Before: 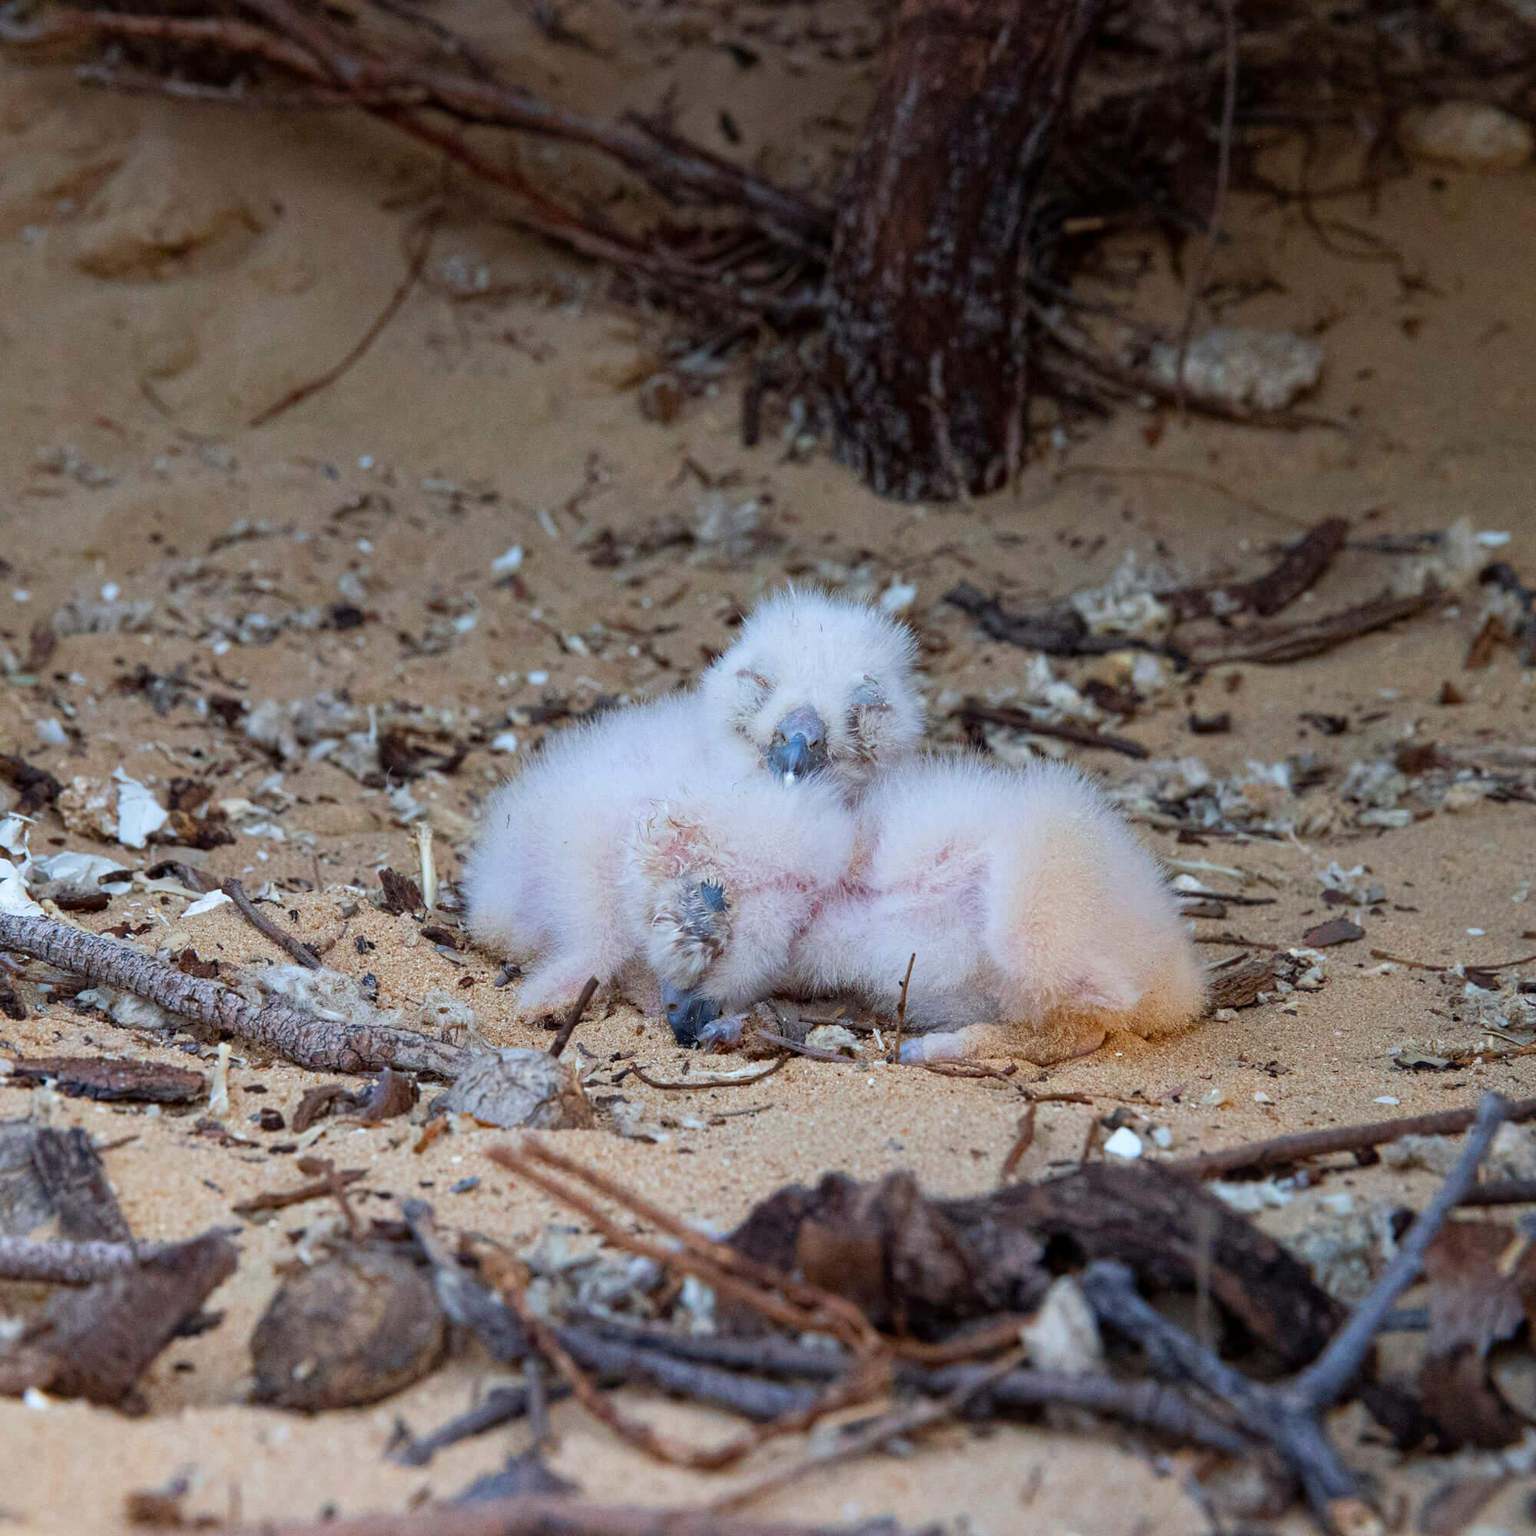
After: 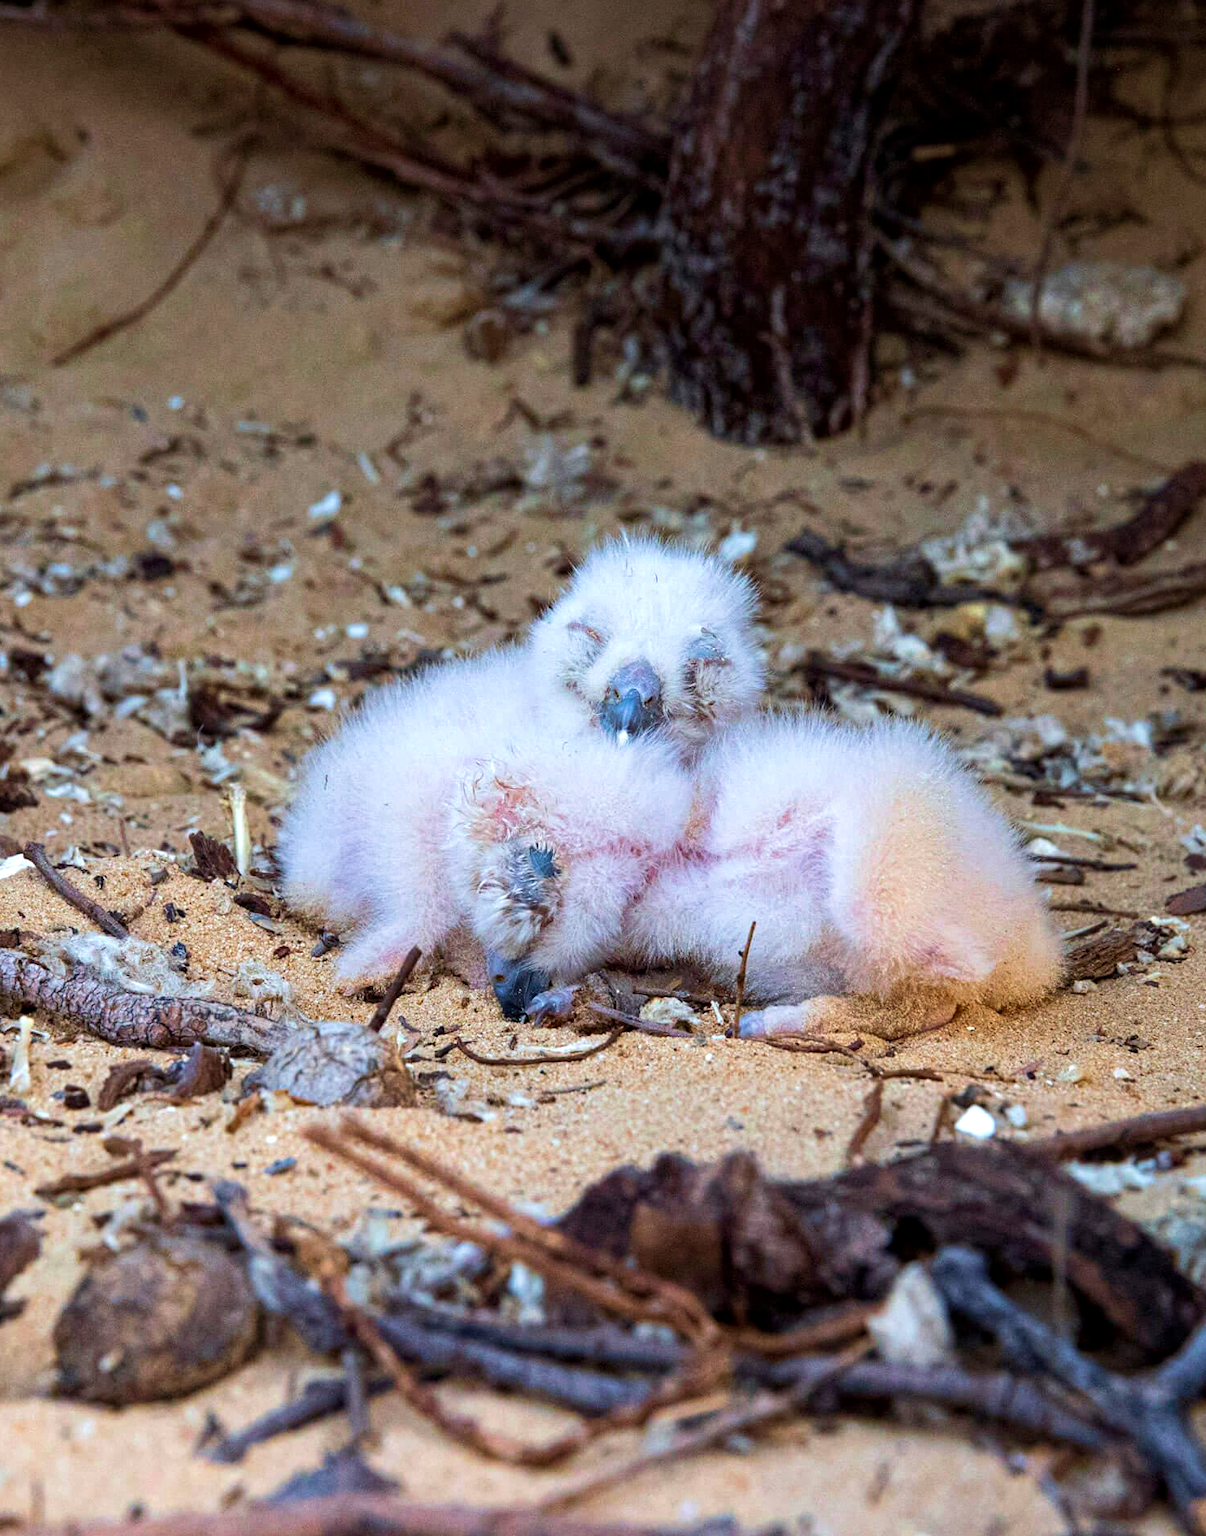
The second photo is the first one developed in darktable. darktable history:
tone equalizer: -8 EV -0.44 EV, -7 EV -0.372 EV, -6 EV -0.295 EV, -5 EV -0.205 EV, -3 EV 0.207 EV, -2 EV 0.328 EV, -1 EV 0.401 EV, +0 EV 0.392 EV, edges refinement/feathering 500, mask exposure compensation -1.57 EV, preserve details no
crop and rotate: left 13.039%, top 5.291%, right 12.519%
local contrast: highlights 102%, shadows 98%, detail 119%, midtone range 0.2
velvia: strength 44.68%
